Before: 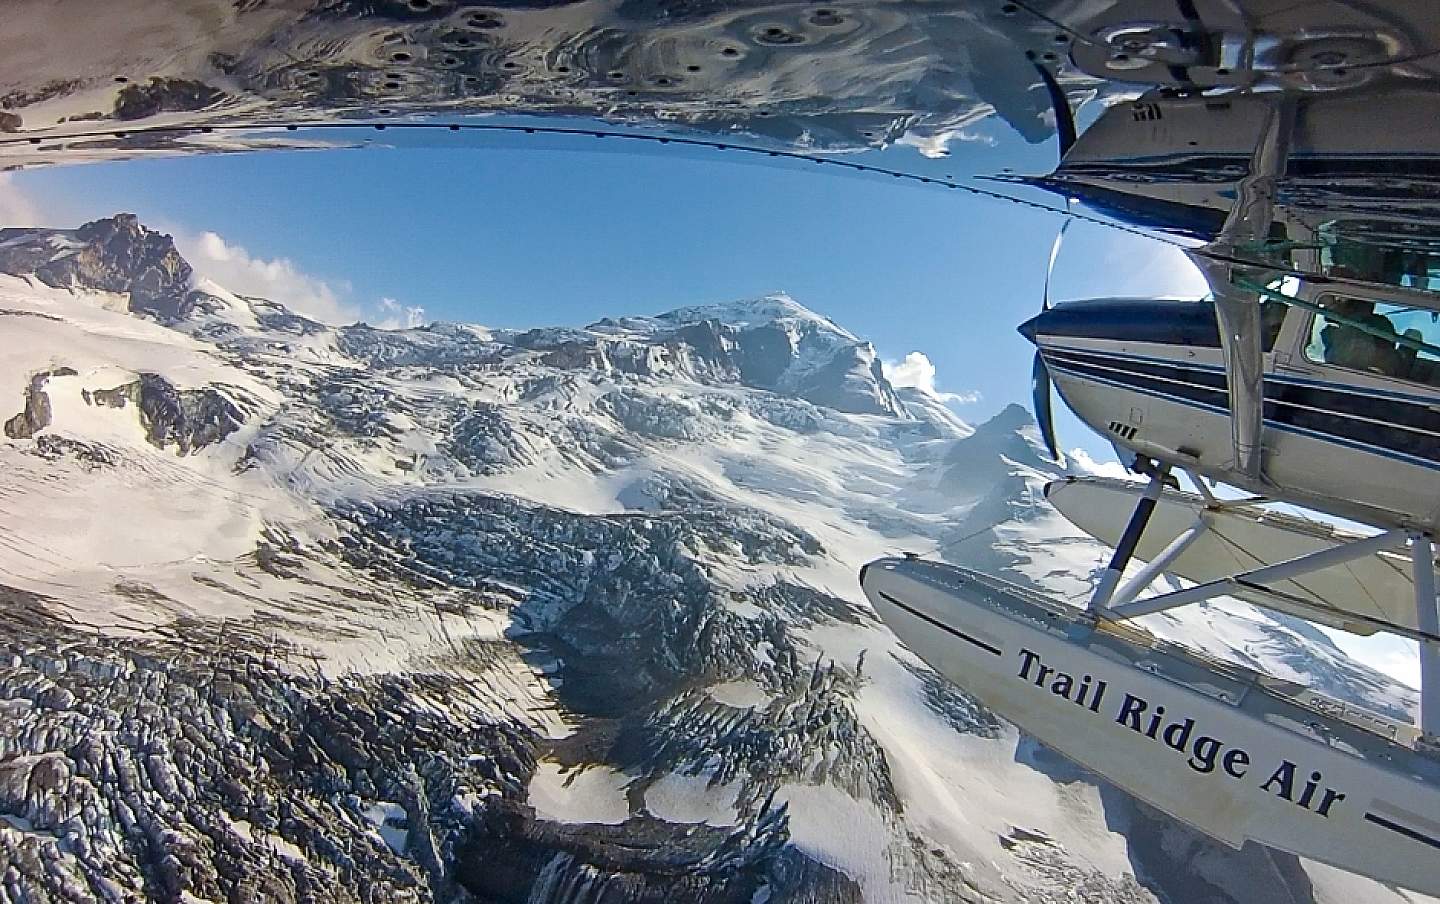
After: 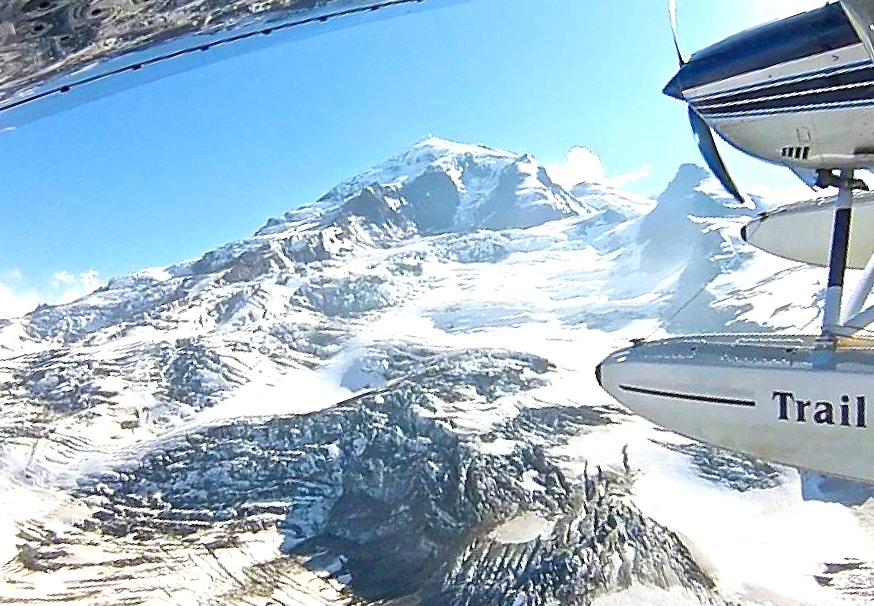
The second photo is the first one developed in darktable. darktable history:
tone equalizer: mask exposure compensation -0.494 EV
crop and rotate: angle 19.42°, left 6.784%, right 3.78%, bottom 1.12%
exposure: black level correction 0, exposure 1.001 EV, compensate highlight preservation false
